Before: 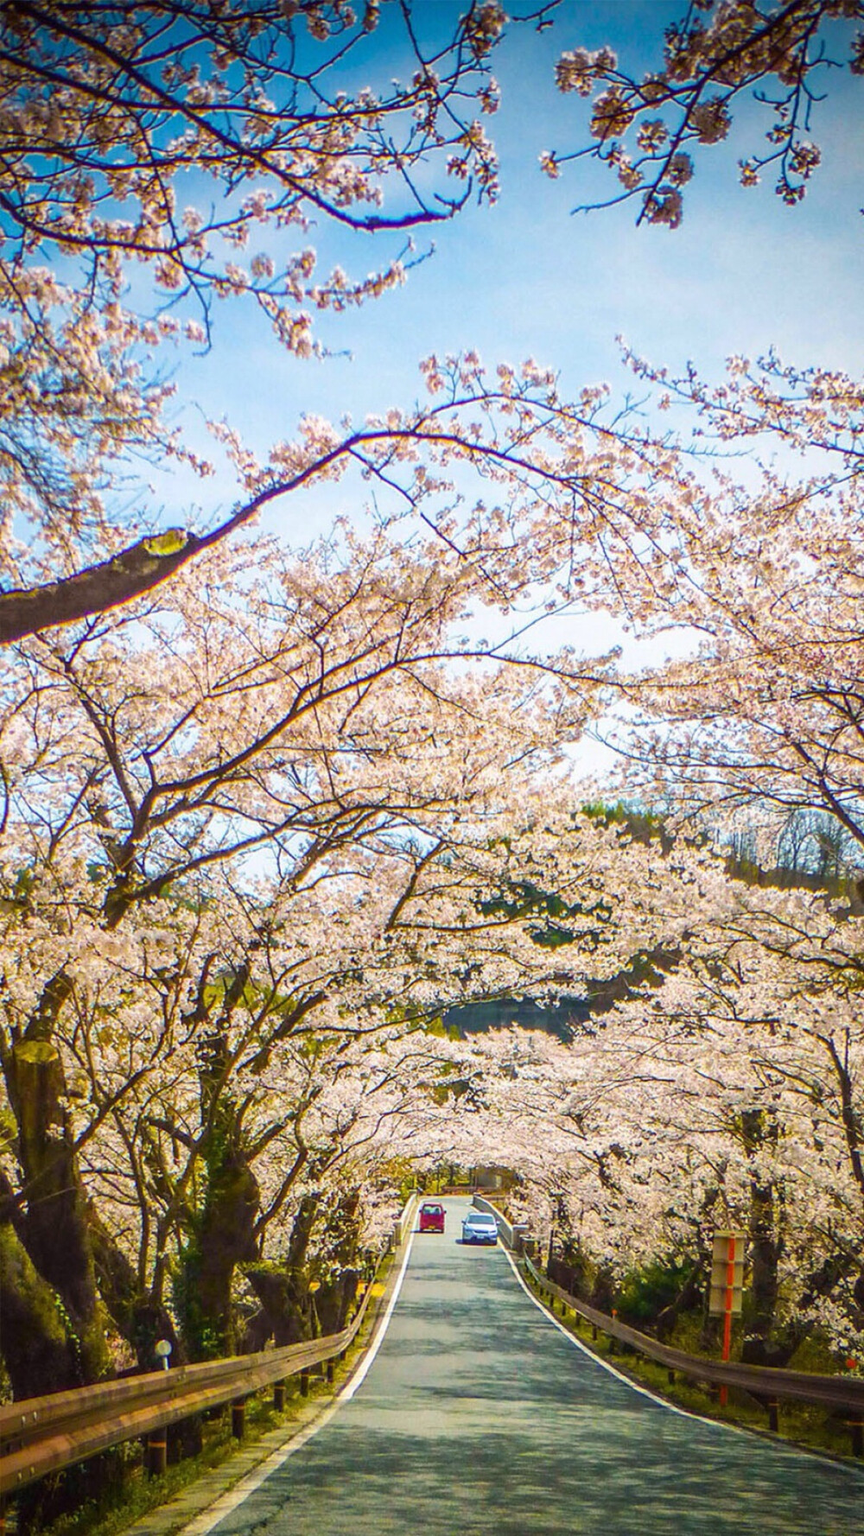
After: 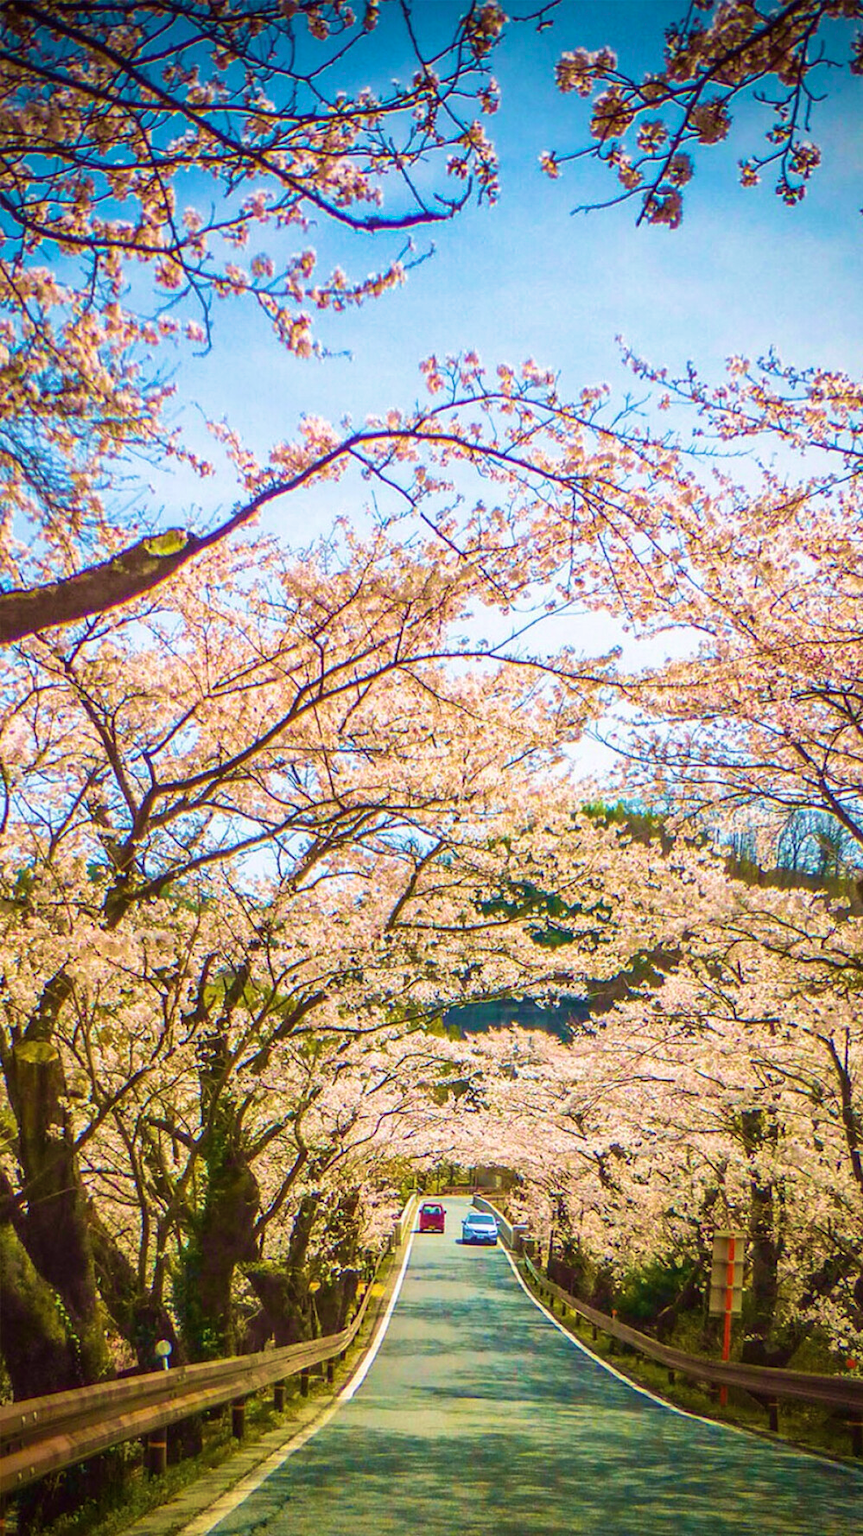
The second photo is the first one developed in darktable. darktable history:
velvia: strength 75%
